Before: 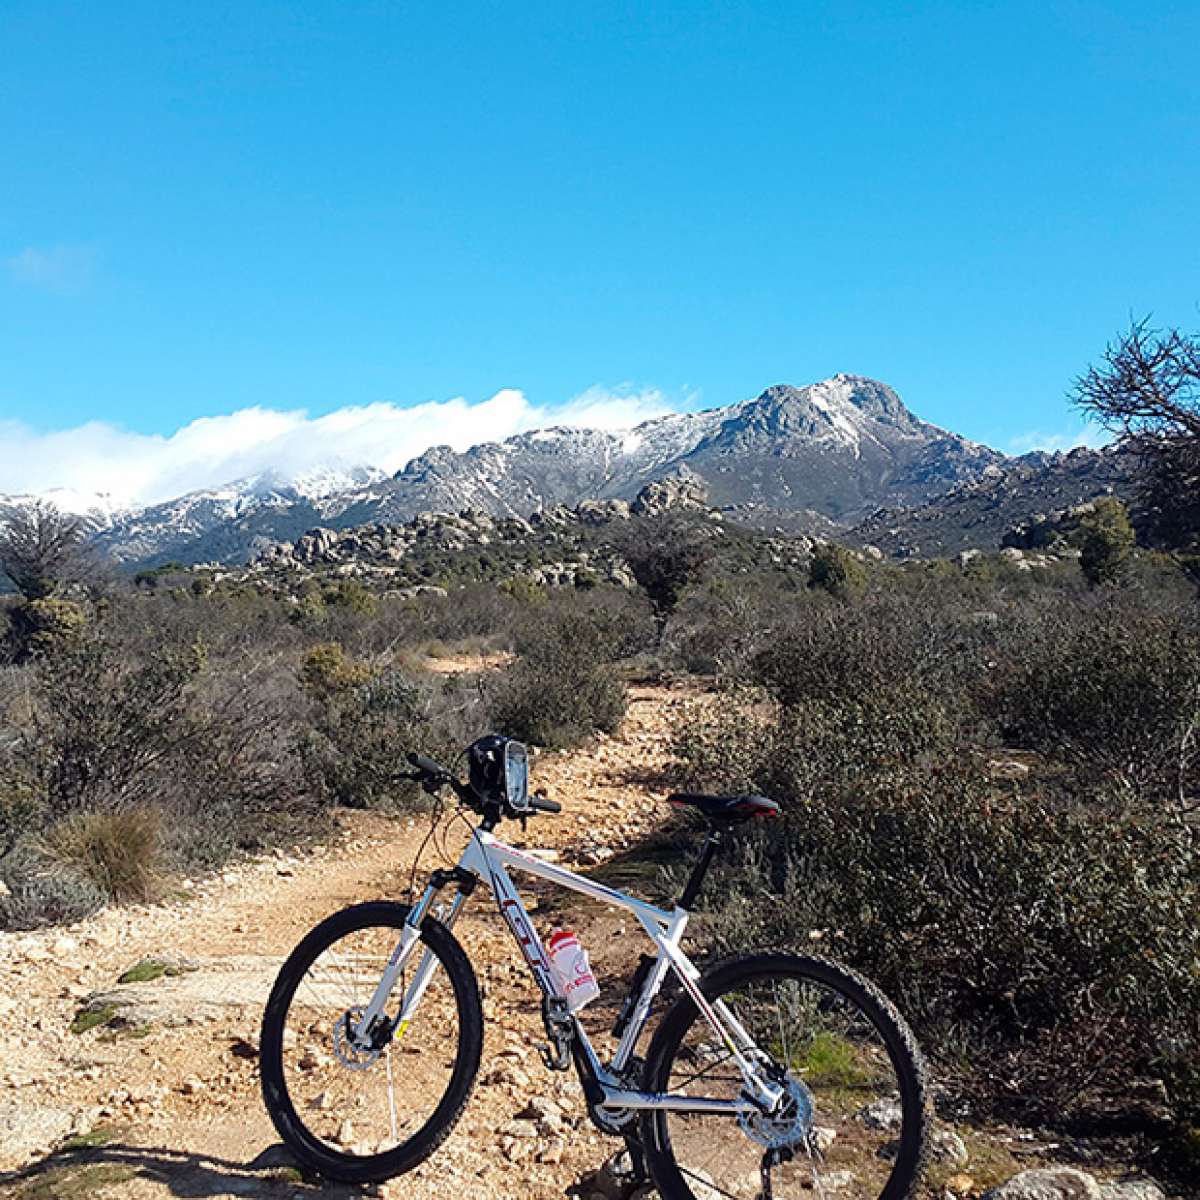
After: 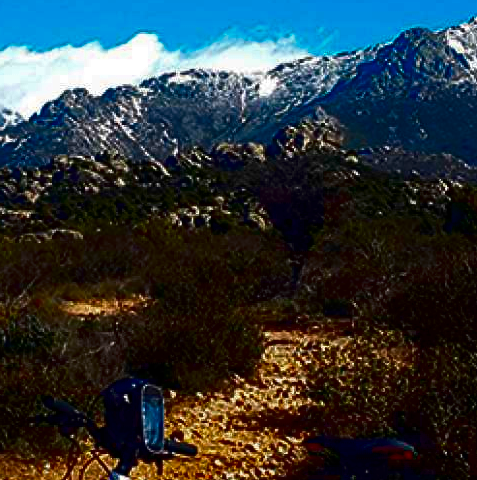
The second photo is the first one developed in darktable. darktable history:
contrast brightness saturation: brightness -0.995, saturation 0.981
crop: left 30.398%, top 29.767%, right 29.773%, bottom 30.156%
